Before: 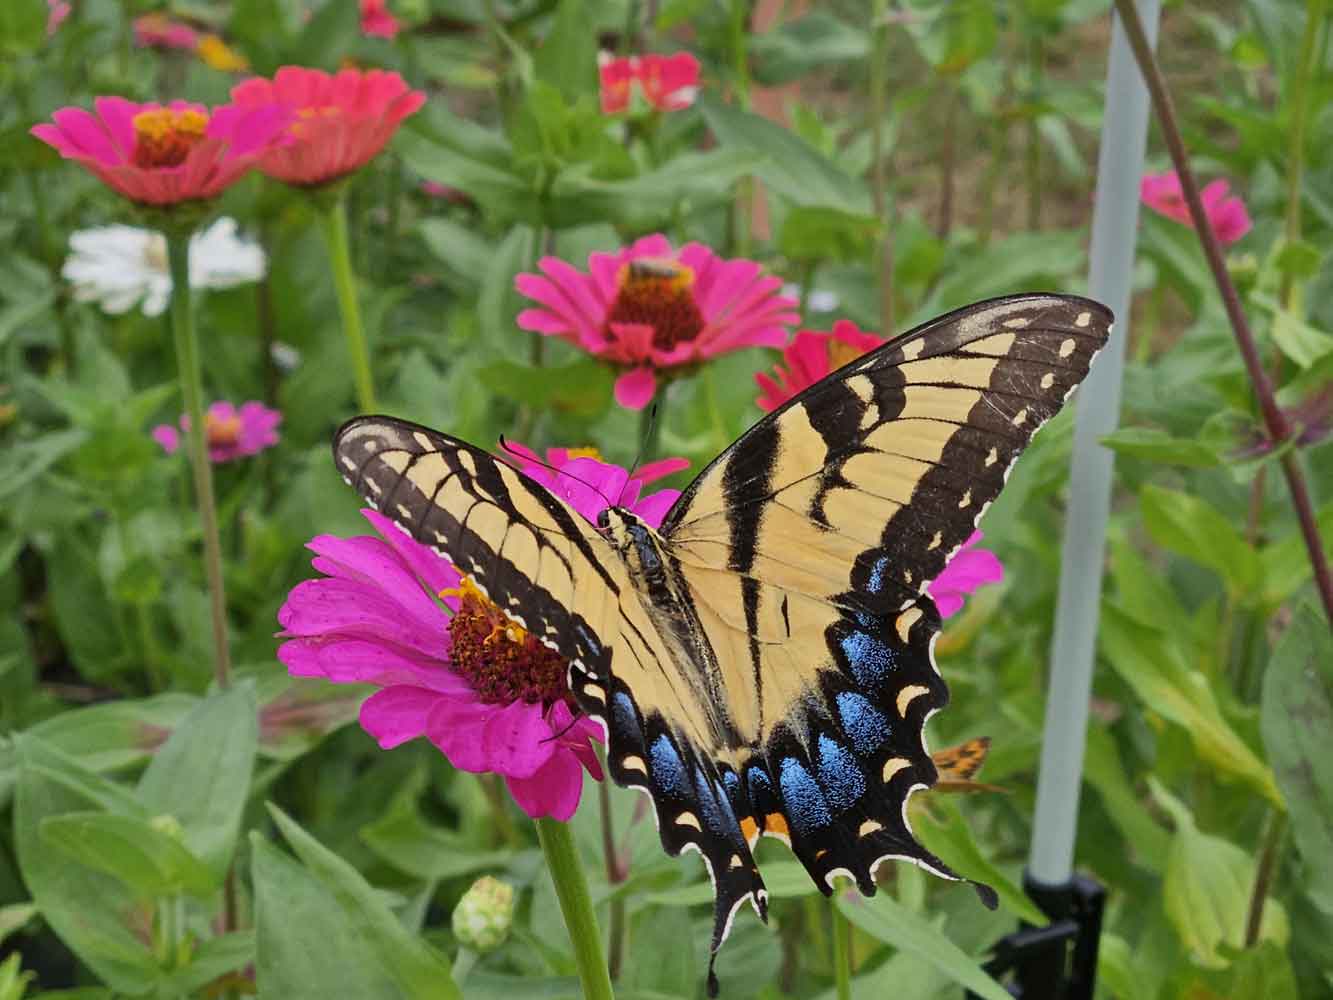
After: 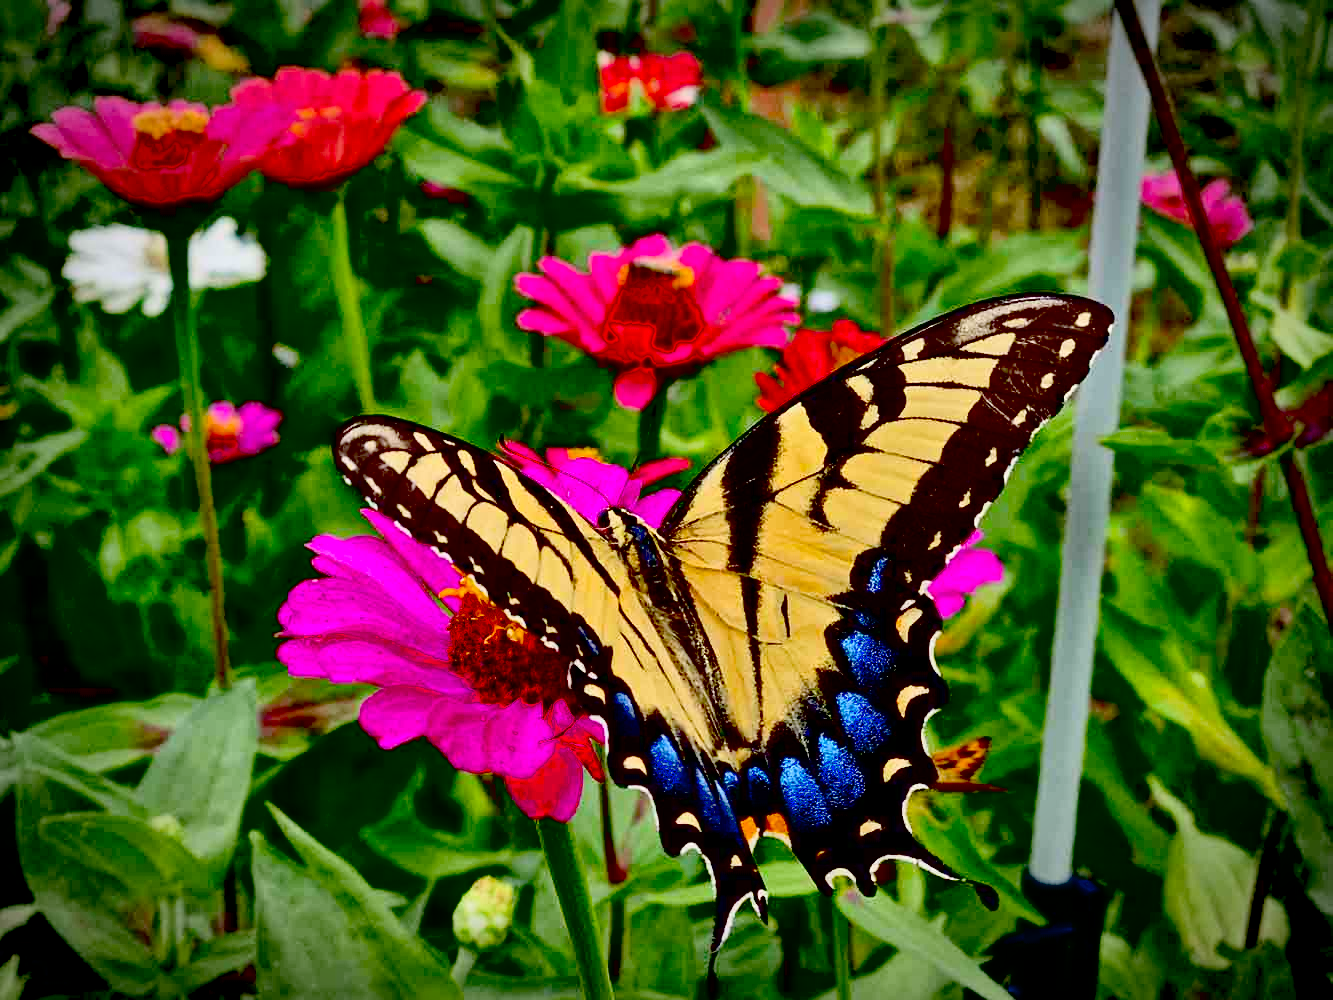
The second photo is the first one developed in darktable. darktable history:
contrast brightness saturation: contrast 0.2, brightness 0.16, saturation 0.22
exposure: black level correction 0.1, exposure -0.092 EV, compensate highlight preservation false
local contrast: mode bilateral grid, contrast 25, coarseness 60, detail 151%, midtone range 0.2
vignetting: automatic ratio true
